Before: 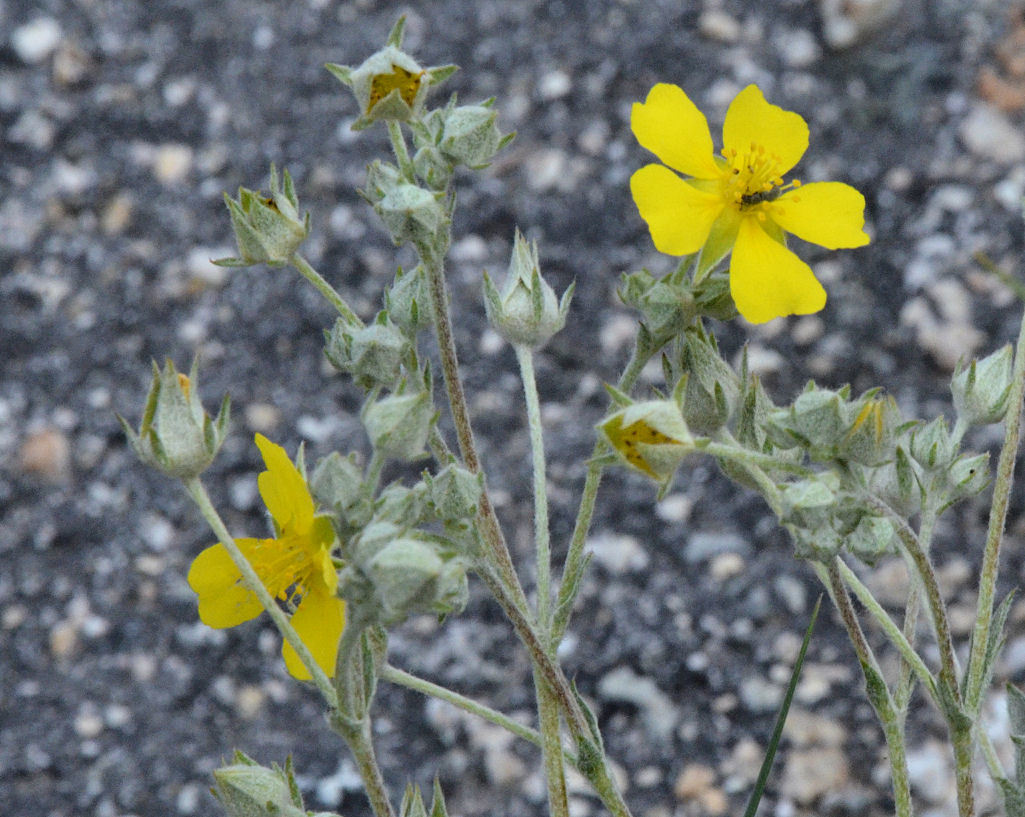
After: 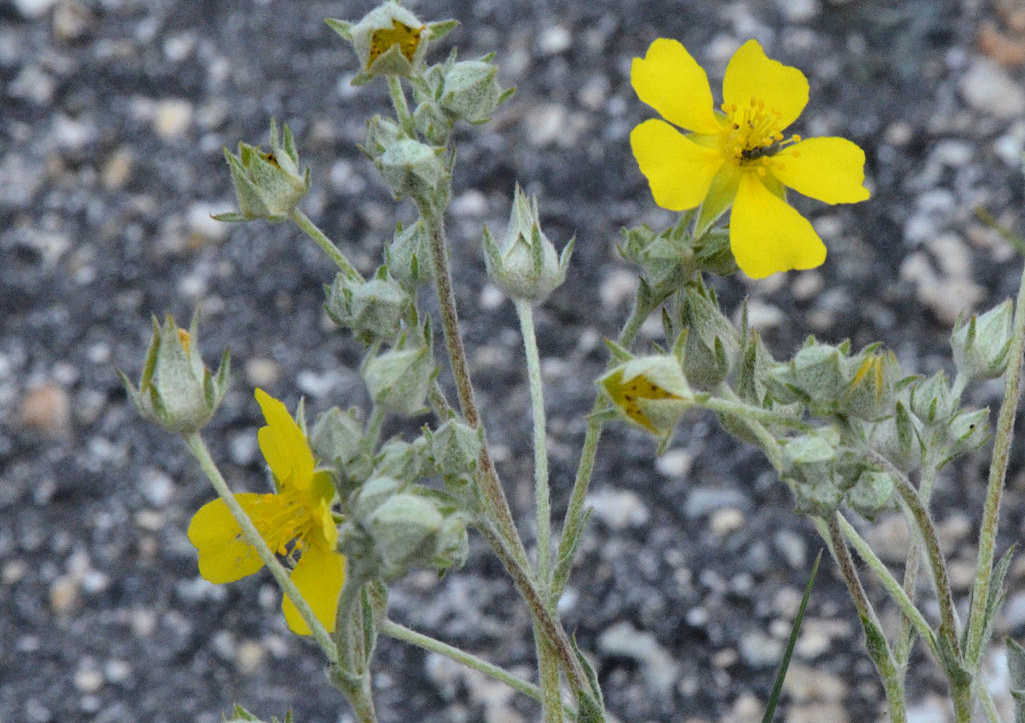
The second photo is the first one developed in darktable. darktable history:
crop and rotate: top 5.522%, bottom 5.9%
